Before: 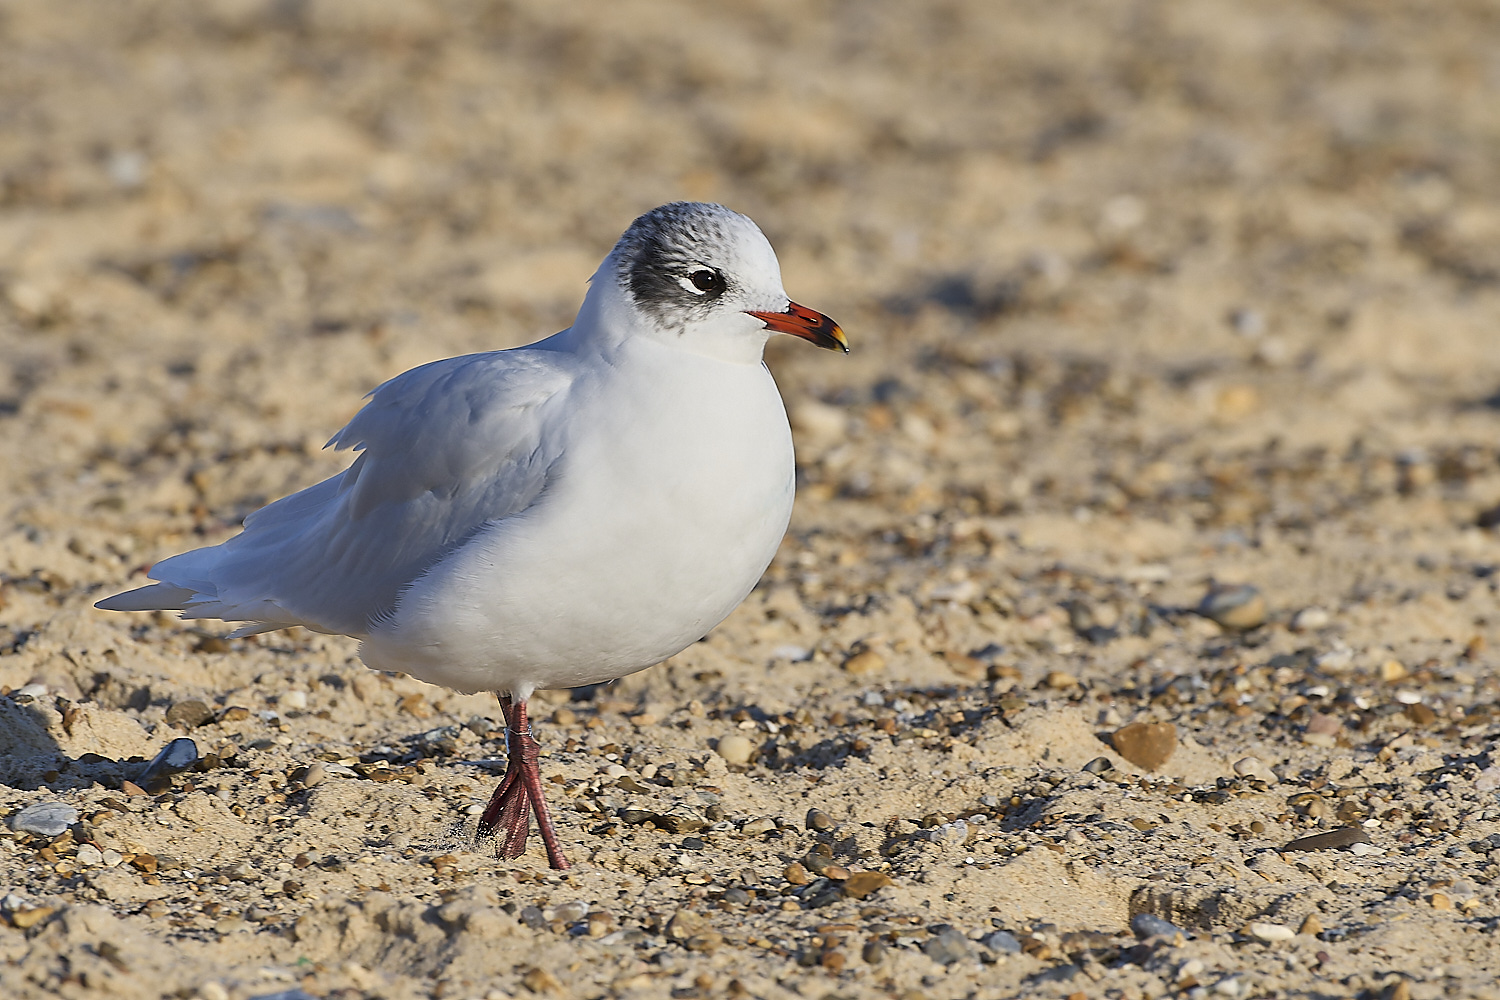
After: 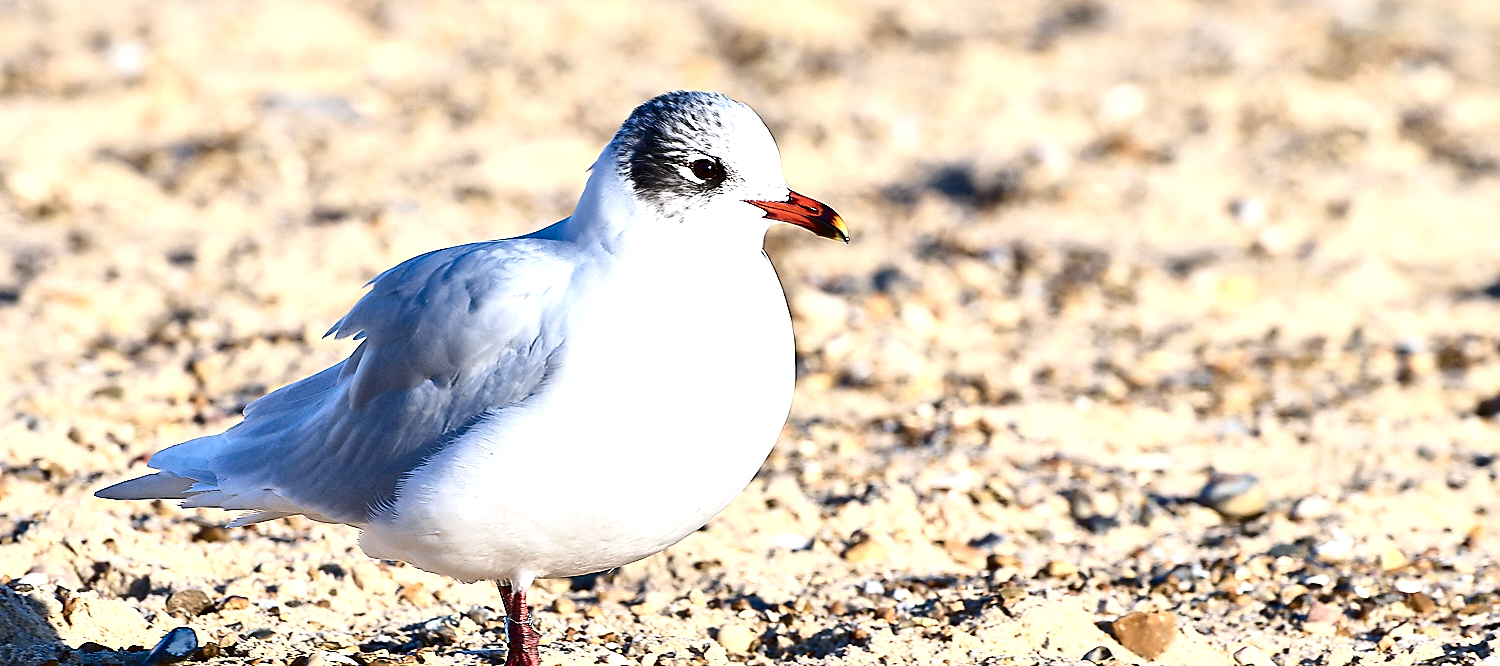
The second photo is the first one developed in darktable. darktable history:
local contrast: mode bilateral grid, contrast 19, coarseness 50, detail 140%, midtone range 0.2
tone curve: curves: ch0 [(0, 0) (0.003, 0.002) (0.011, 0.007) (0.025, 0.016) (0.044, 0.027) (0.069, 0.045) (0.1, 0.077) (0.136, 0.114) (0.177, 0.166) (0.224, 0.241) (0.277, 0.328) (0.335, 0.413) (0.399, 0.498) (0.468, 0.572) (0.543, 0.638) (0.623, 0.711) (0.709, 0.786) (0.801, 0.853) (0.898, 0.929) (1, 1)], color space Lab, independent channels, preserve colors none
color calibration: output R [0.994, 0.059, -0.119, 0], output G [-0.036, 1.09, -0.119, 0], output B [0.078, -0.108, 0.961, 0], illuminant as shot in camera, x 0.358, y 0.373, temperature 4628.91 K
crop: top 11.138%, bottom 22.161%
contrast brightness saturation: contrast 0.391, brightness 0.097
levels: levels [0, 0.435, 0.917]
sharpen: amount 0.215
